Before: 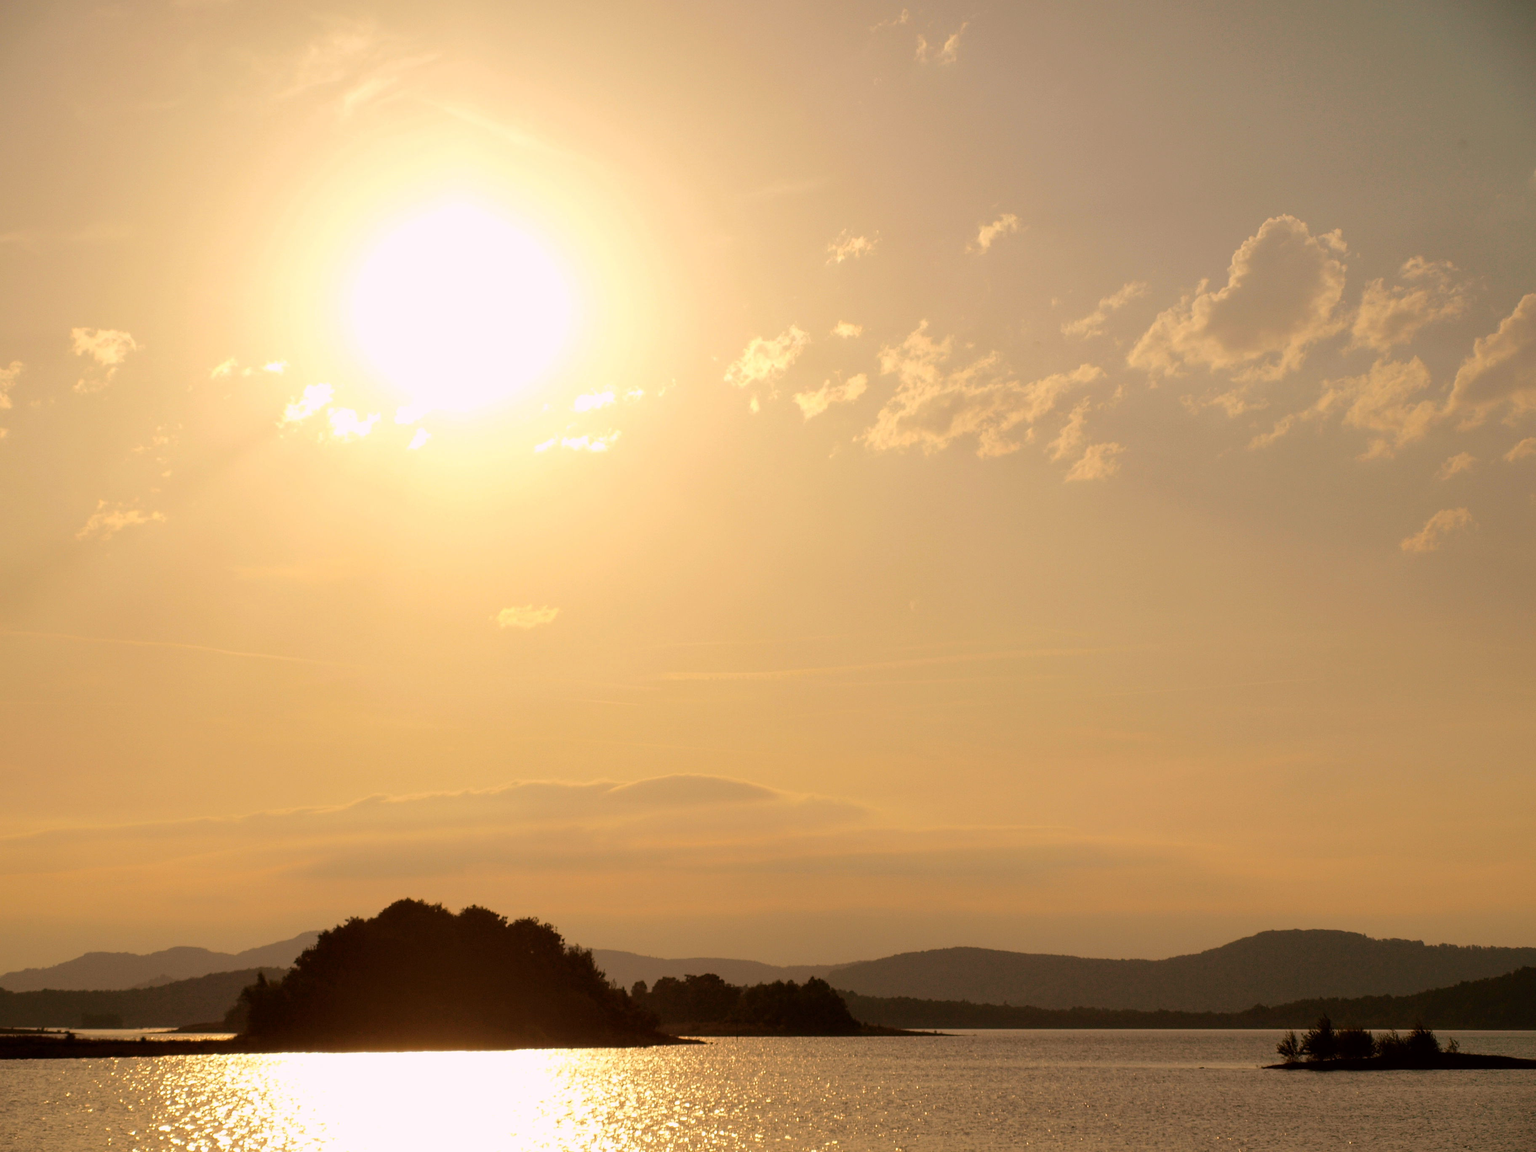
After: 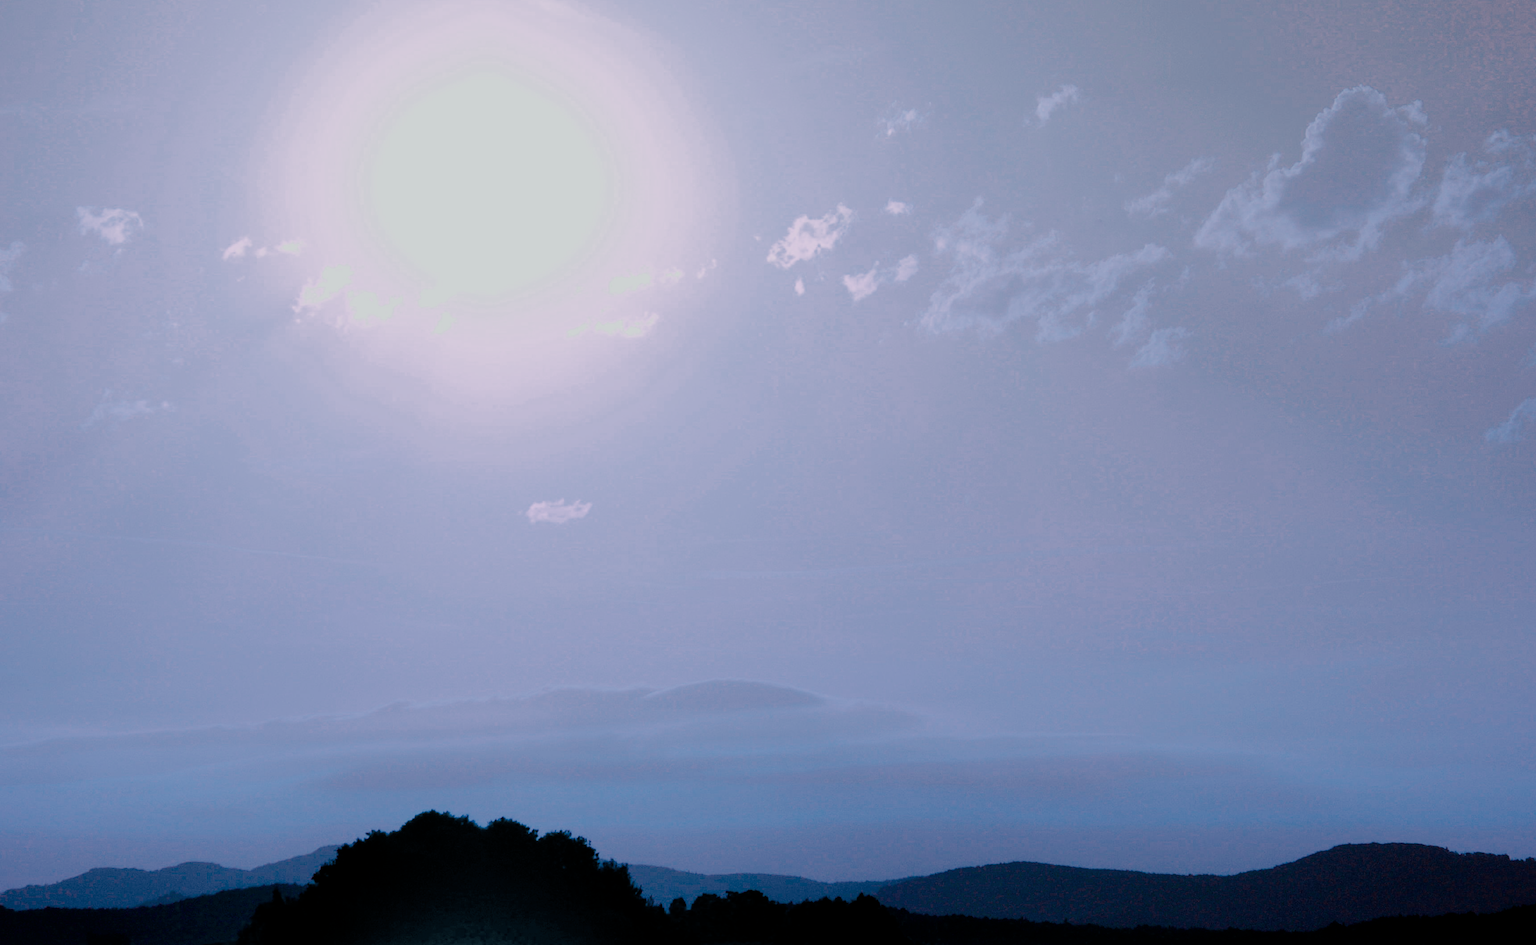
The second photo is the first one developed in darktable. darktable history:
color zones: curves: ch0 [(0, 0.5) (0.125, 0.4) (0.25, 0.5) (0.375, 0.4) (0.5, 0.4) (0.625, 0.35) (0.75, 0.35) (0.875, 0.5)]; ch1 [(0, 0.35) (0.125, 0.45) (0.25, 0.35) (0.375, 0.35) (0.5, 0.35) (0.625, 0.35) (0.75, 0.45) (0.875, 0.35)]; ch2 [(0, 0.6) (0.125, 0.5) (0.25, 0.5) (0.375, 0.6) (0.5, 0.6) (0.625, 0.5) (0.75, 0.5) (0.875, 0.5)]
crop and rotate: angle 0.036°, top 11.637%, right 5.596%, bottom 10.87%
filmic rgb: middle gray luminance 18.06%, black relative exposure -7.51 EV, white relative exposure 8.47 EV, target black luminance 0%, hardness 2.23, latitude 17.59%, contrast 0.885, highlights saturation mix 6.23%, shadows ↔ highlights balance 10.43%, iterations of high-quality reconstruction 0
color balance rgb: linear chroma grading › global chroma 24.627%, perceptual saturation grading › global saturation 20%, perceptual saturation grading › highlights -50.118%, perceptual saturation grading › shadows 30.534%, hue shift -149.48°, perceptual brilliance grading › mid-tones 10.375%, perceptual brilliance grading › shadows 15.723%, contrast 35.113%, saturation formula JzAzBz (2021)
